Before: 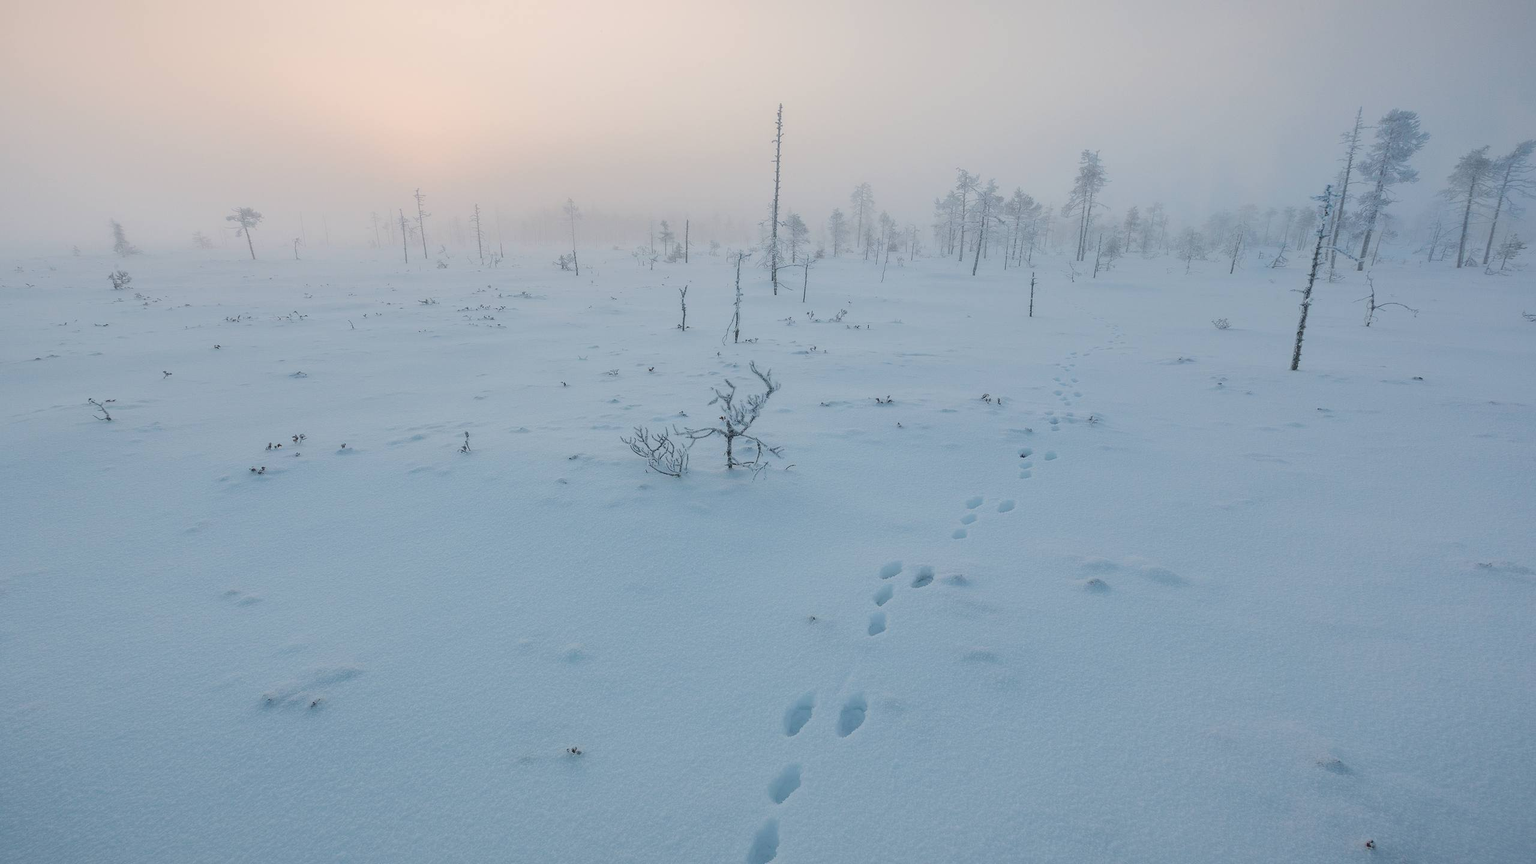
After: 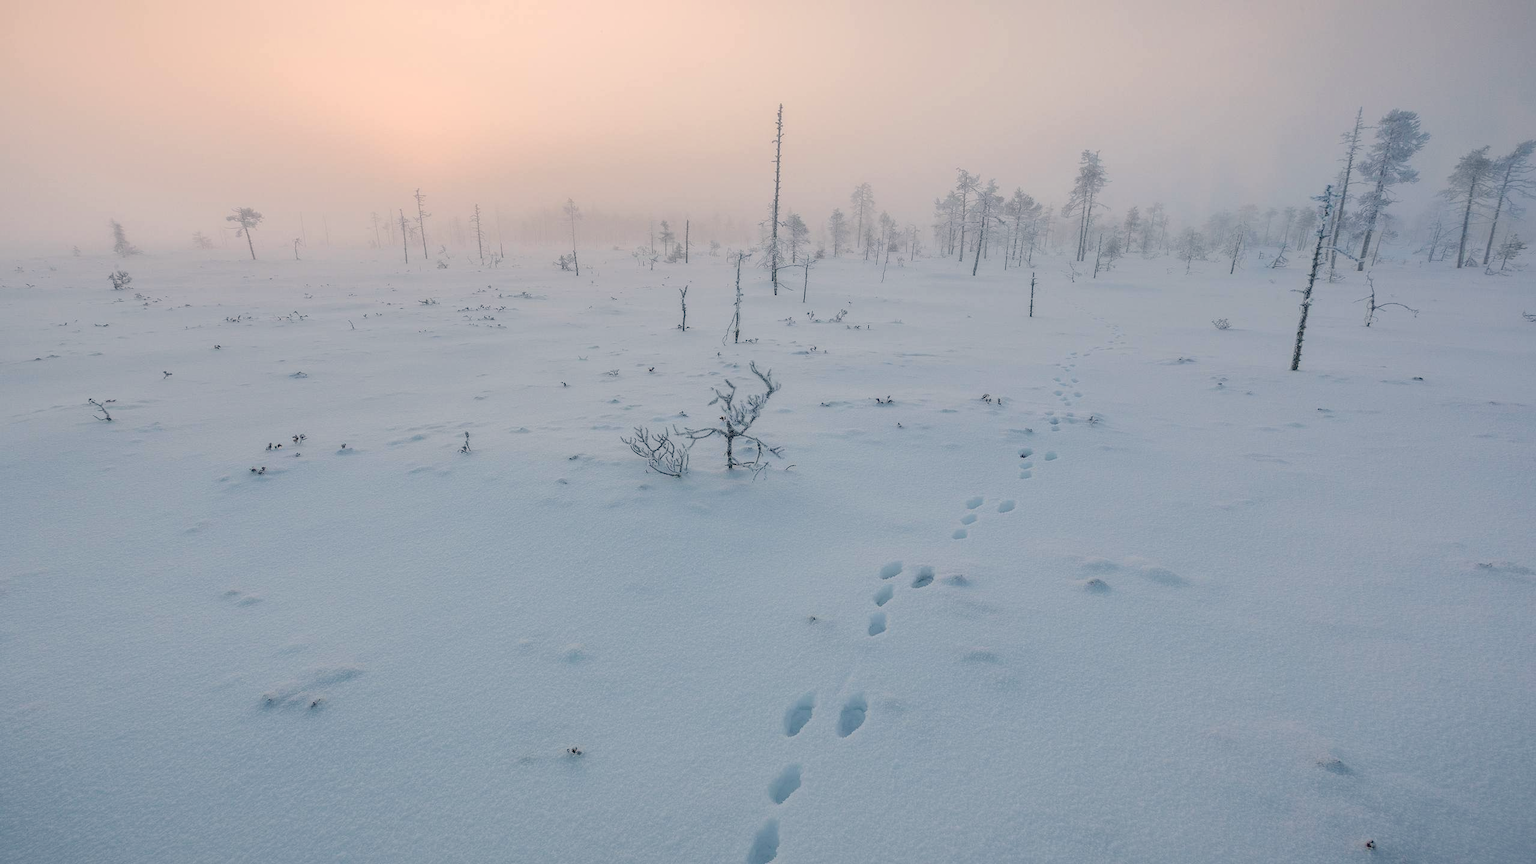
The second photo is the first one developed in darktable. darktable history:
local contrast: on, module defaults
color balance rgb: power › luminance 3.184%, power › hue 231.55°, highlights gain › chroma 3.002%, highlights gain › hue 54.55°, perceptual saturation grading › global saturation 3.501%
